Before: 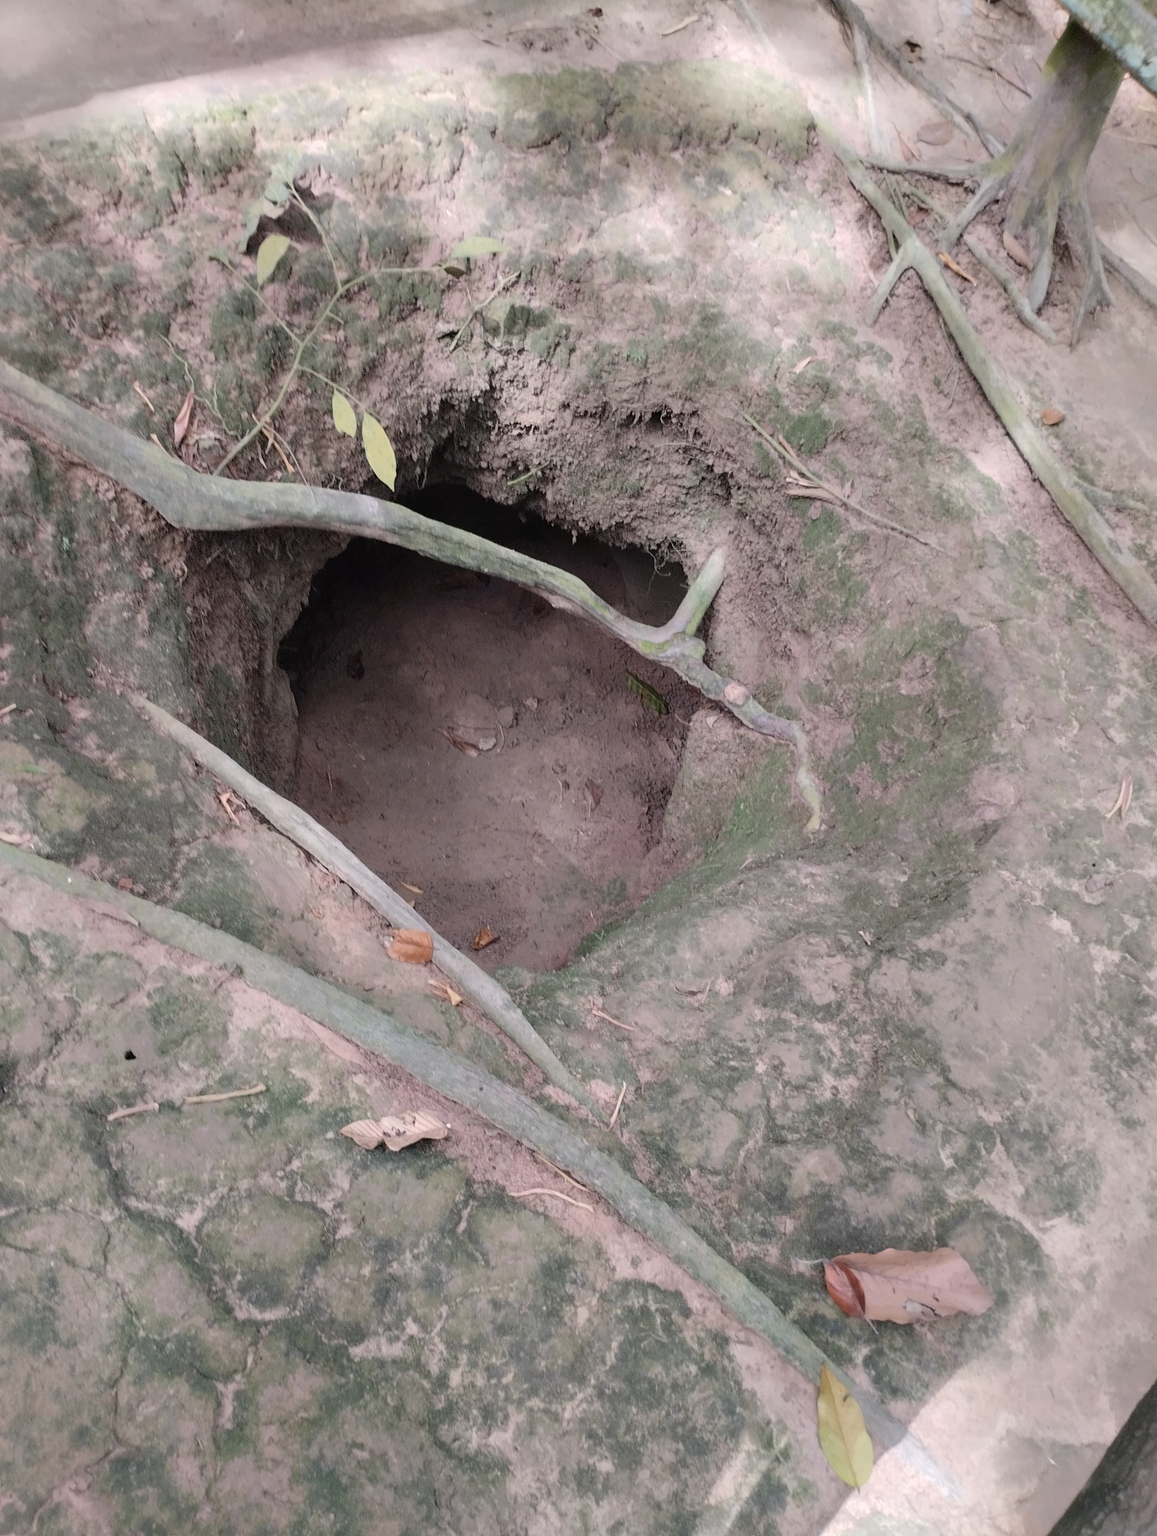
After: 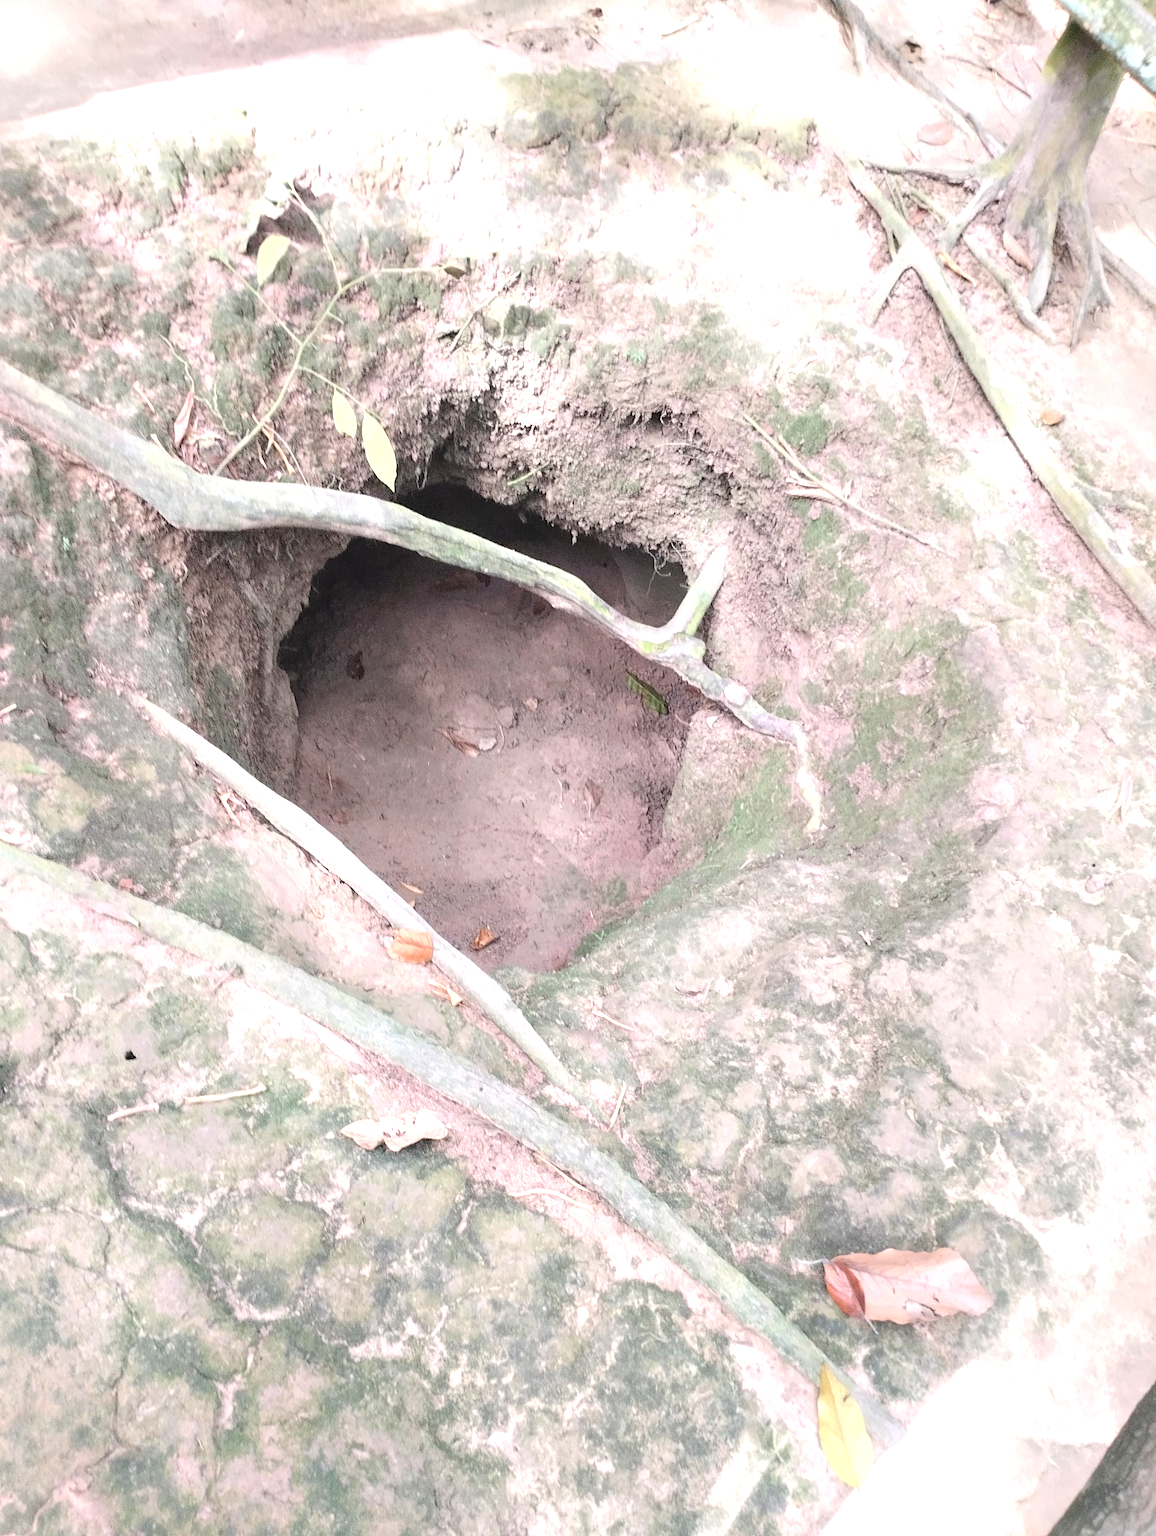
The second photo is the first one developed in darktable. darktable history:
base curve: preserve colors average RGB
local contrast: highlights 107%, shadows 100%, detail 120%, midtone range 0.2
contrast brightness saturation: brightness 0.143
exposure: black level correction 0, exposure 1.199 EV, compensate exposure bias true, compensate highlight preservation false
